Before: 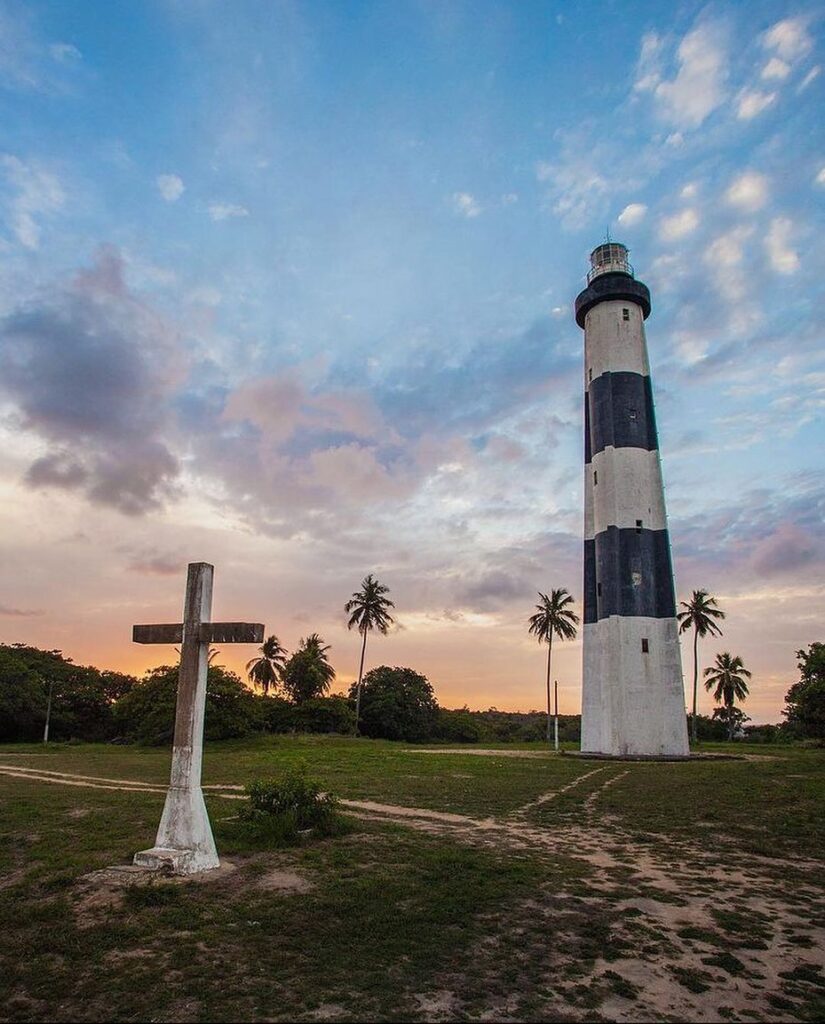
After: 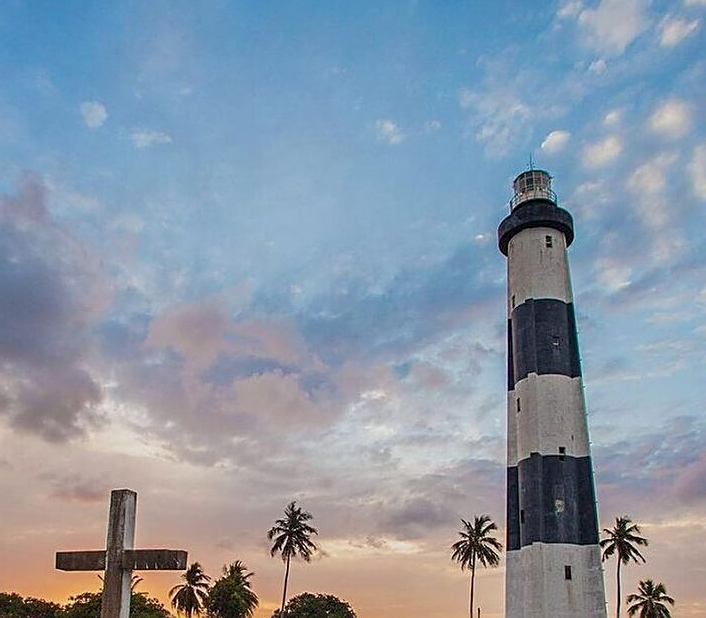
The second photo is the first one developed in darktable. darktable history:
crop and rotate: left 9.345%, top 7.22%, right 4.982%, bottom 32.331%
sharpen: on, module defaults
shadows and highlights: shadows 25, white point adjustment -3, highlights -30
